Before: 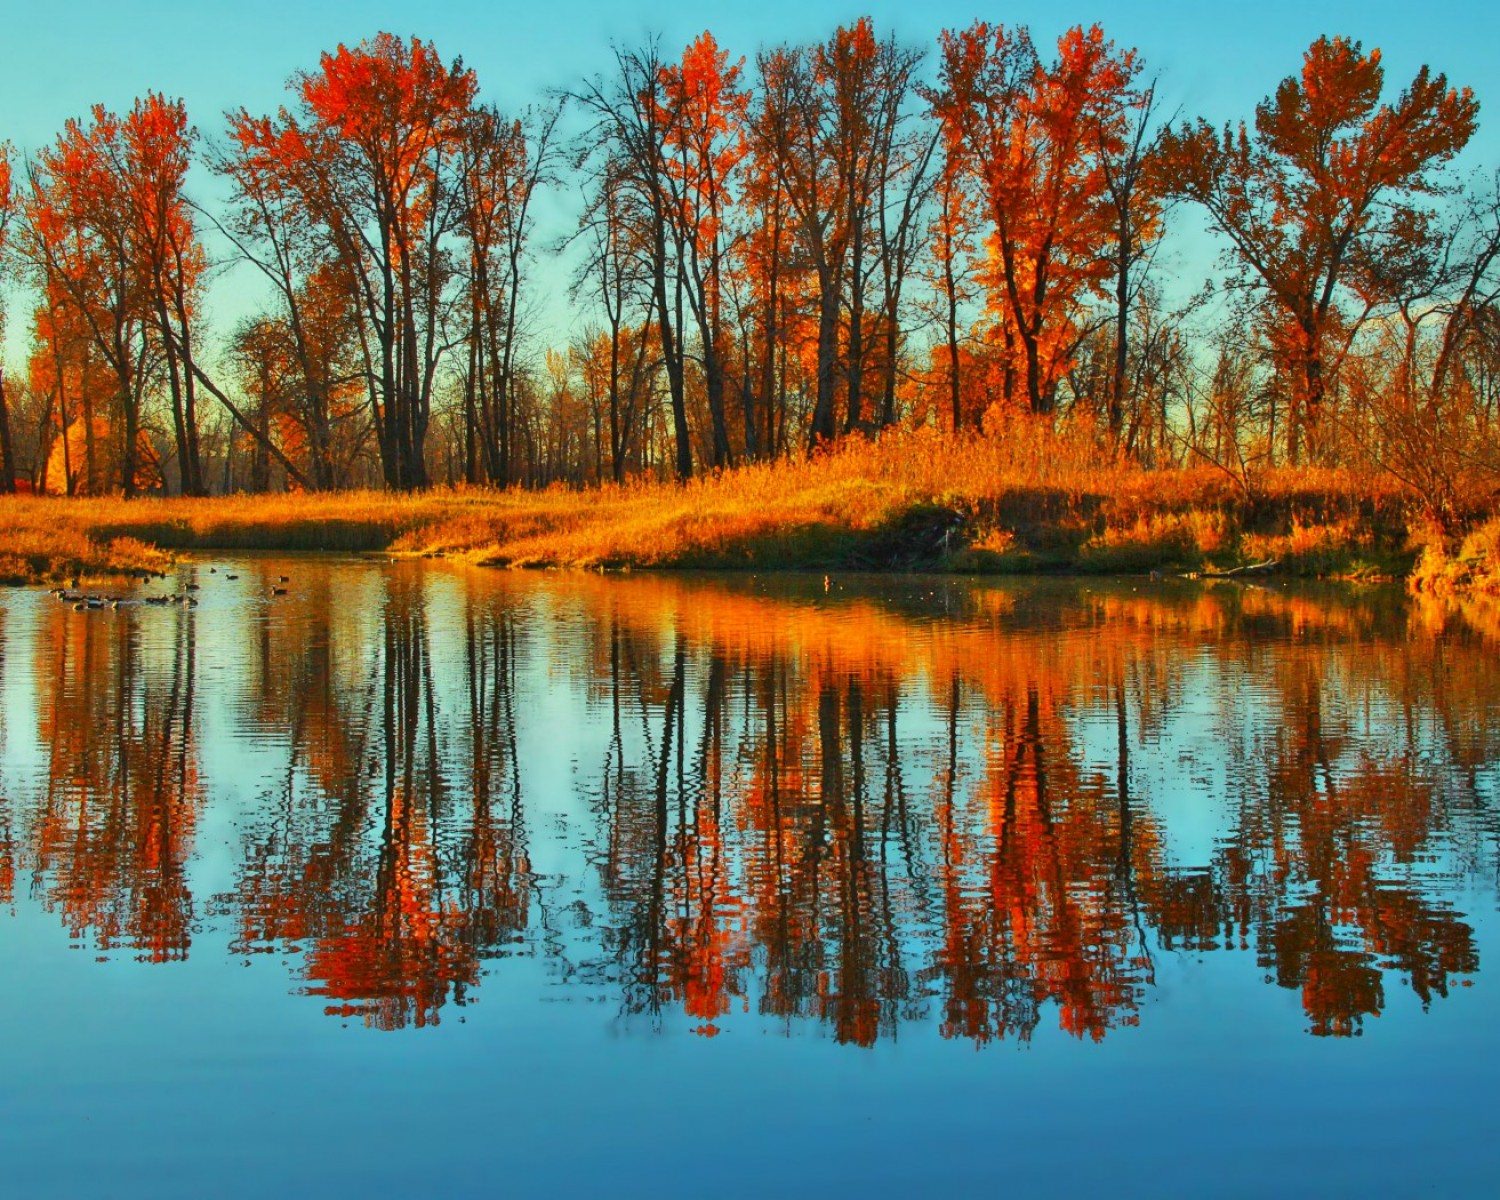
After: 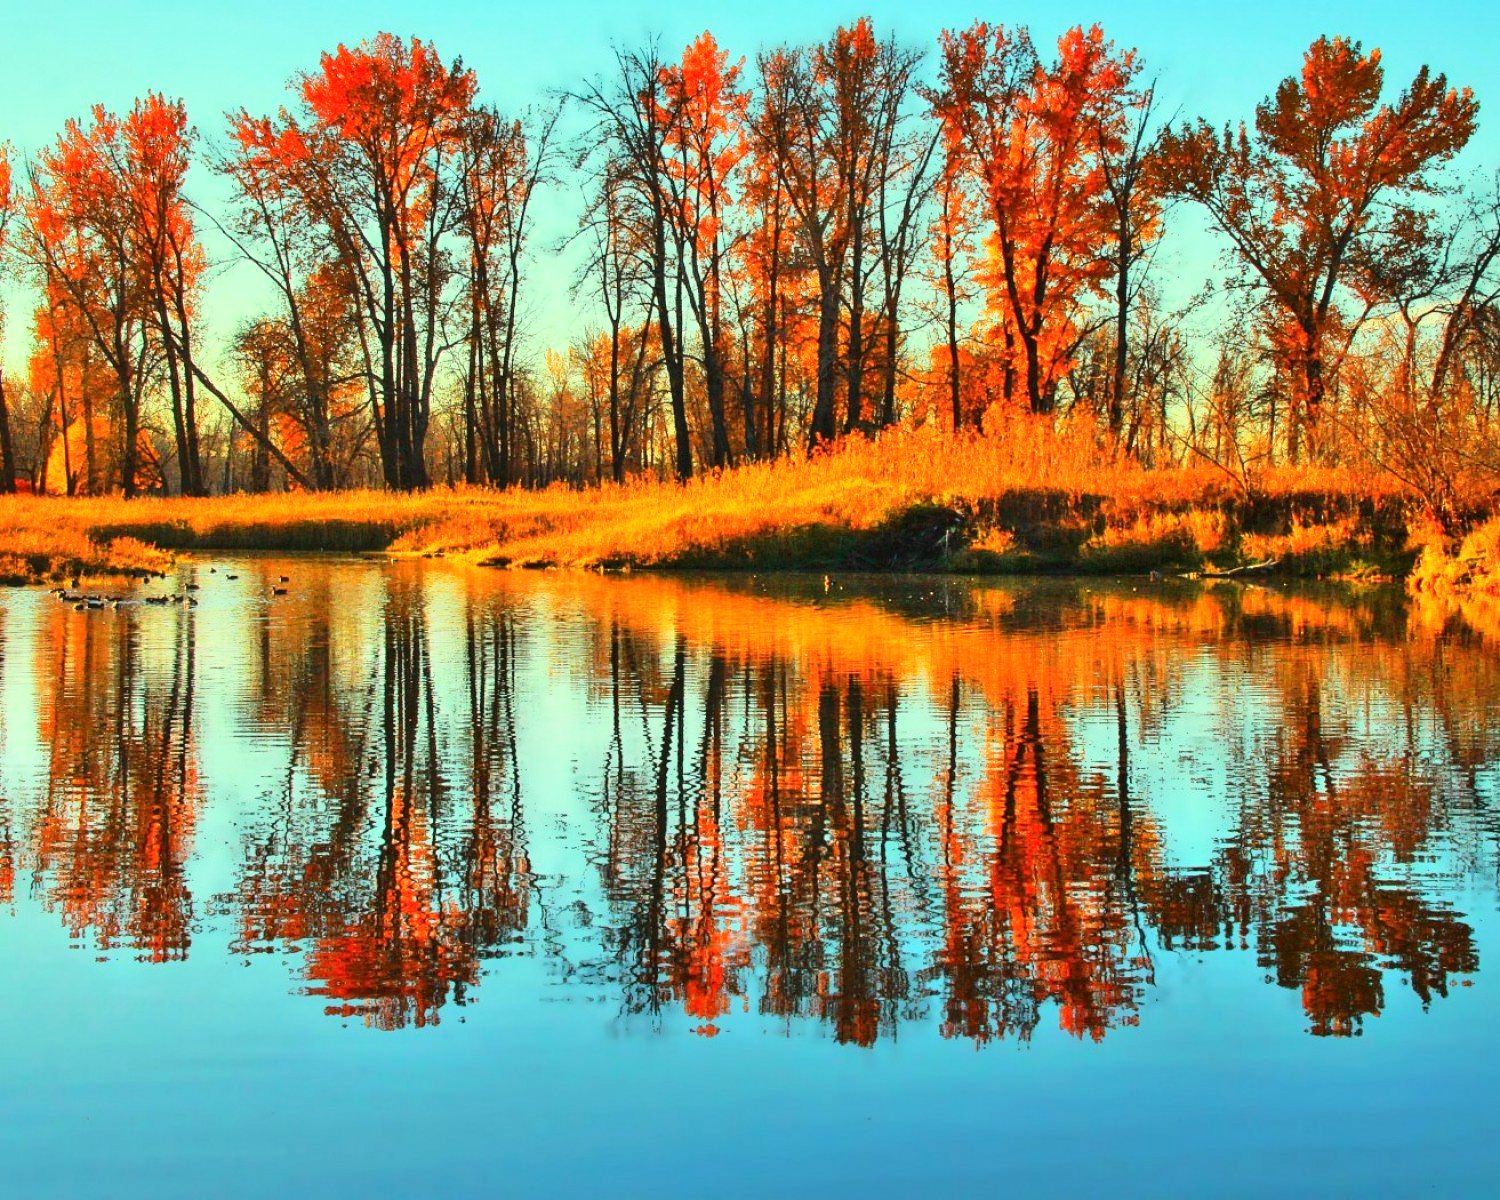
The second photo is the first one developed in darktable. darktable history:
white balance: red 1.029, blue 0.92
base curve: curves: ch0 [(0, 0) (0.028, 0.03) (0.121, 0.232) (0.46, 0.748) (0.859, 0.968) (1, 1)]
